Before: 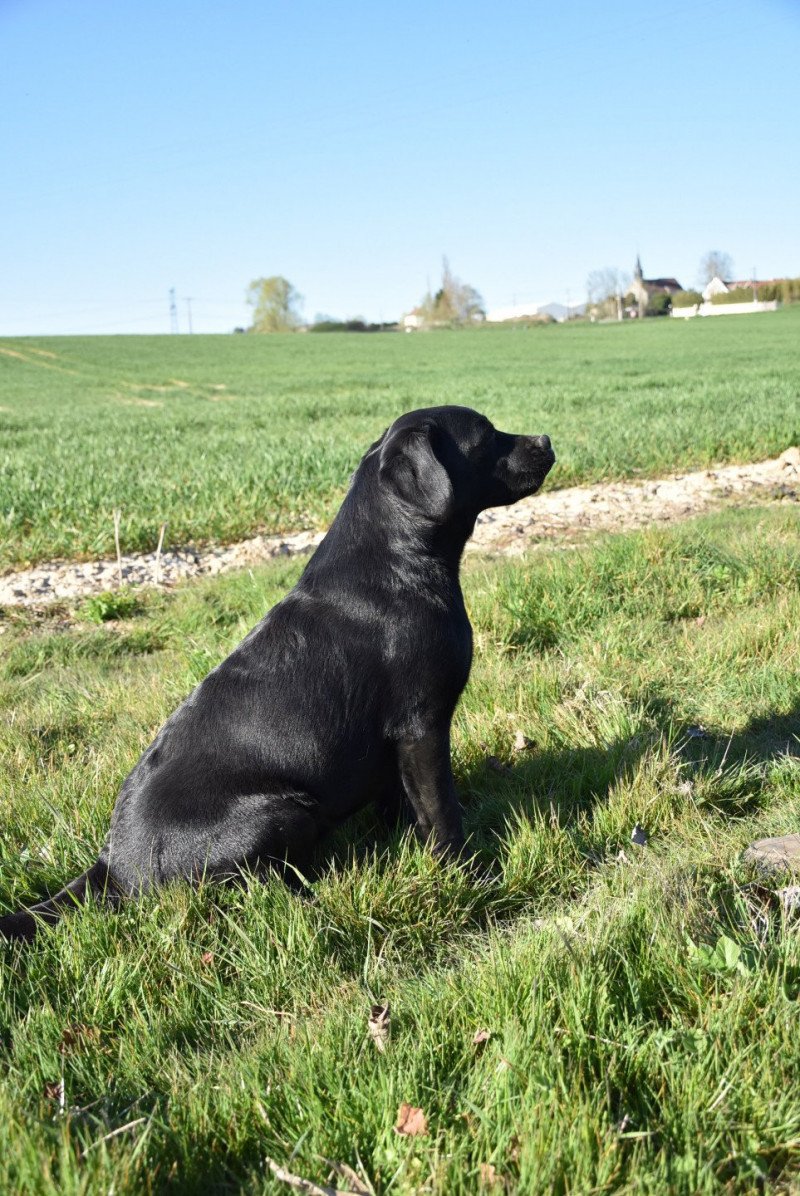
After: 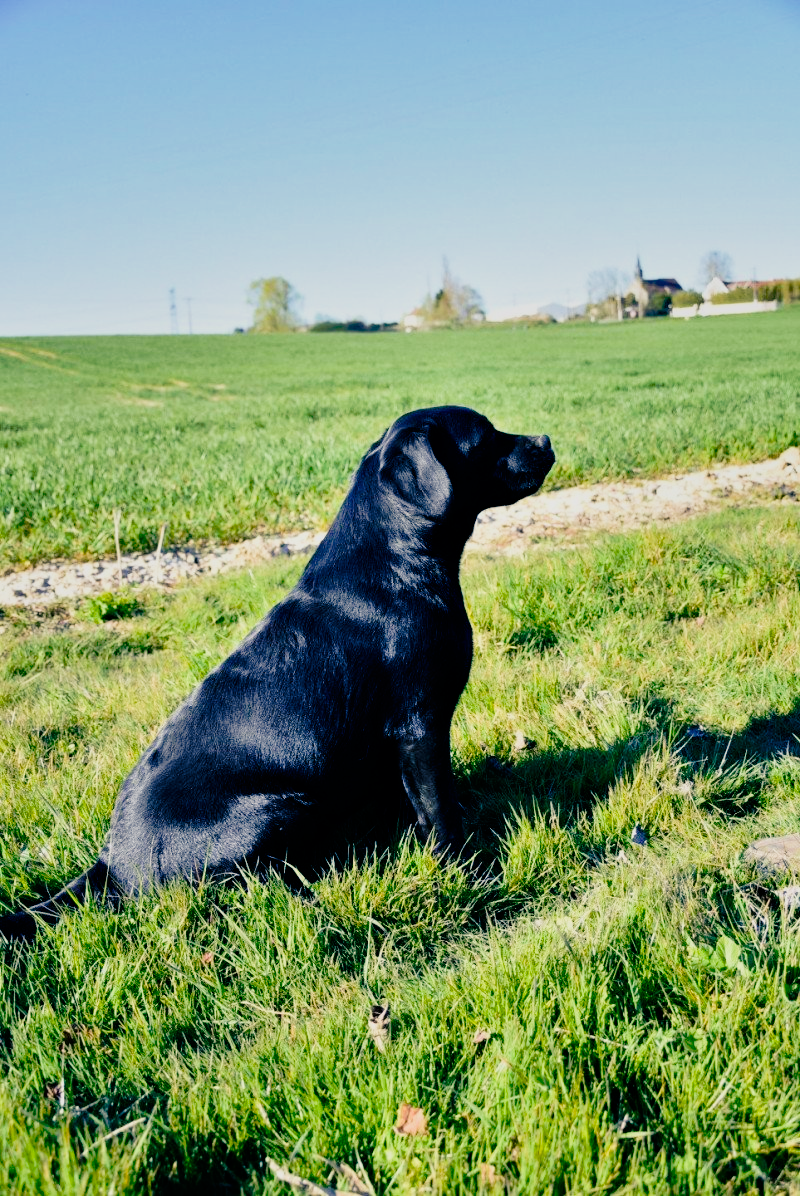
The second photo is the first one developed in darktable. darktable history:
tone equalizer: luminance estimator HSV value / RGB max
shadows and highlights: soften with gaussian
filmic rgb: black relative exposure -7.65 EV, white relative exposure 4.56 EV, hardness 3.61
color balance rgb: shadows lift › luminance -40.969%, shadows lift › chroma 13.783%, shadows lift › hue 258.5°, perceptual saturation grading › global saturation 25.04%, global vibrance 20%
tone curve: curves: ch0 [(0, 0) (0.062, 0.023) (0.168, 0.142) (0.359, 0.44) (0.469, 0.544) (0.634, 0.722) (0.839, 0.909) (0.998, 0.978)]; ch1 [(0, 0) (0.437, 0.453) (0.472, 0.47) (0.502, 0.504) (0.527, 0.546) (0.568, 0.619) (0.608, 0.665) (0.669, 0.748) (0.859, 0.899) (1, 1)]; ch2 [(0, 0) (0.33, 0.301) (0.421, 0.443) (0.473, 0.501) (0.504, 0.504) (0.535, 0.564) (0.575, 0.625) (0.608, 0.676) (1, 1)], preserve colors none
